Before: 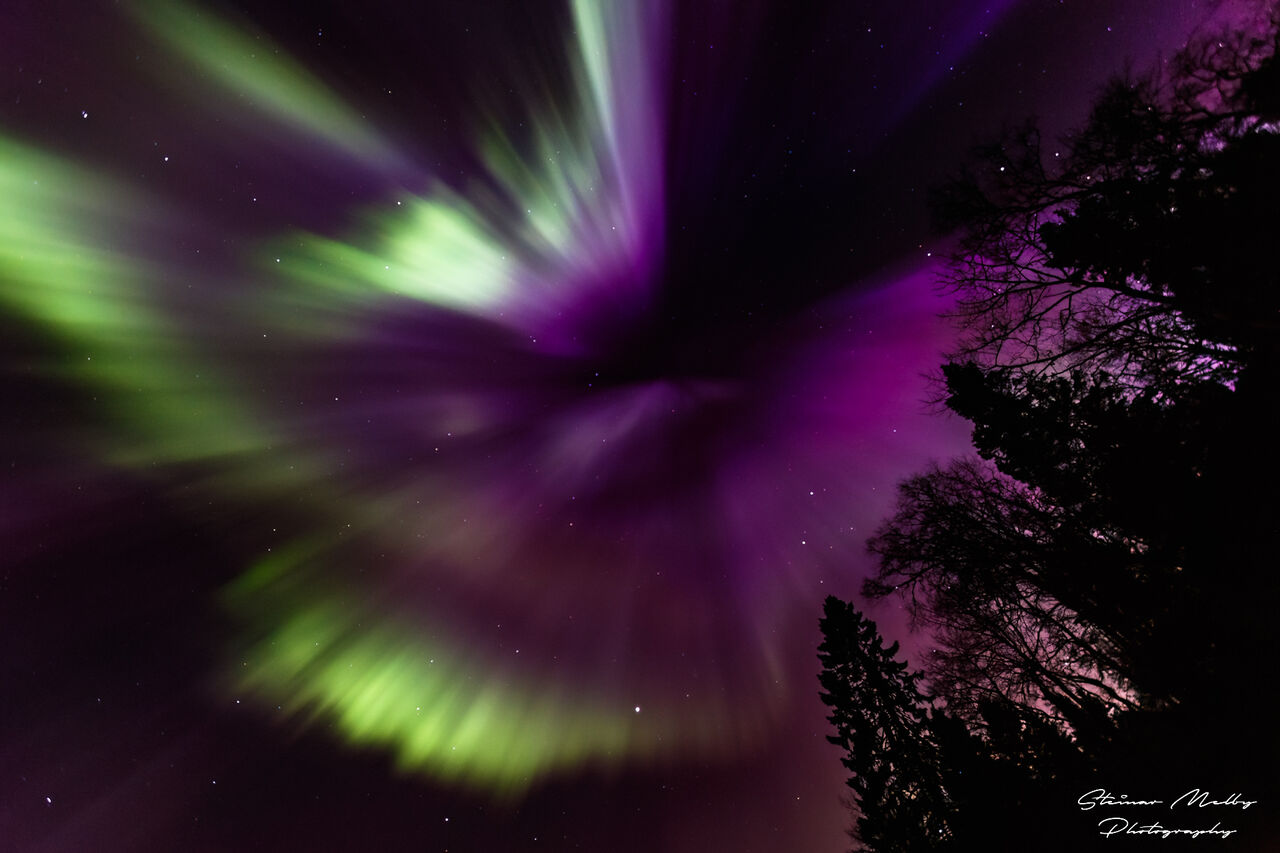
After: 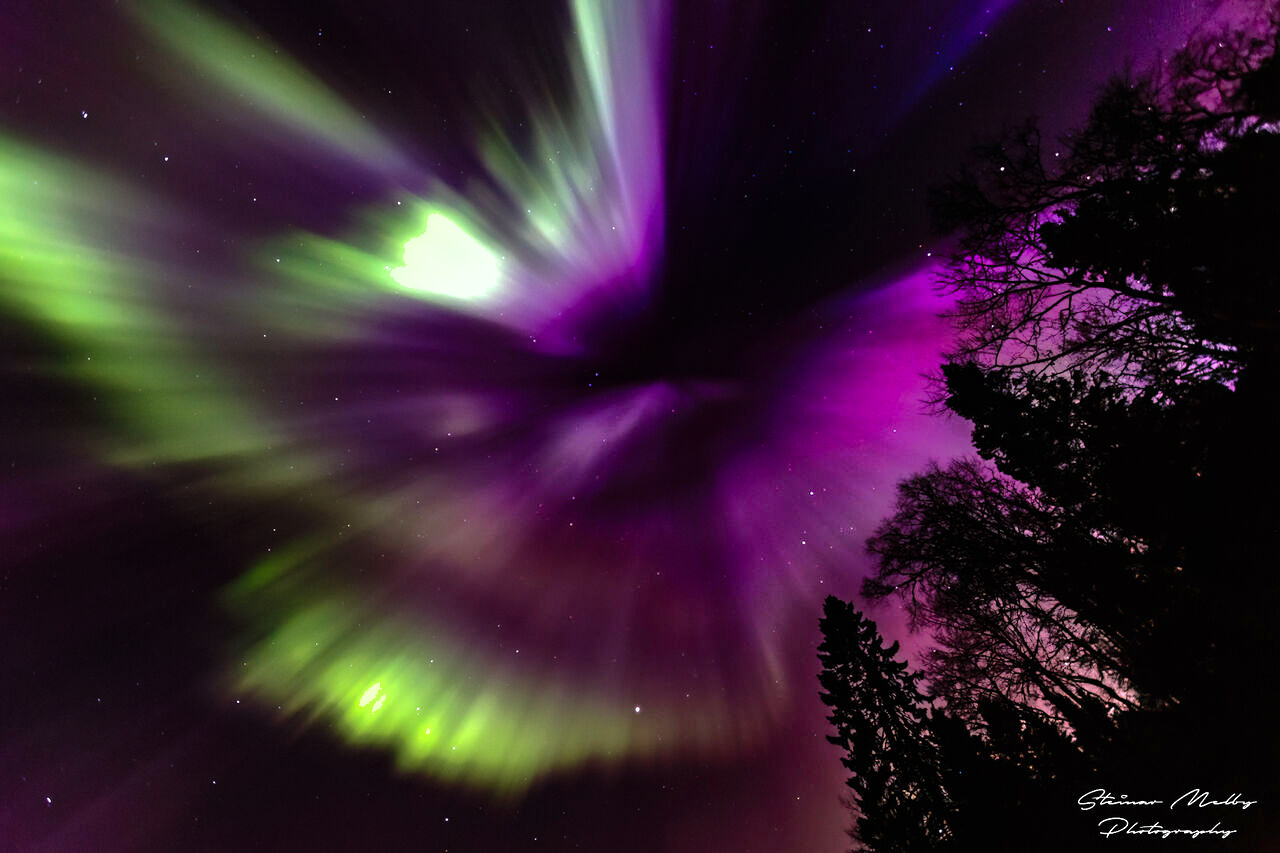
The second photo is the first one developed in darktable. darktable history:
shadows and highlights: on, module defaults
tone equalizer: -8 EV -0.75 EV, -7 EV -0.7 EV, -6 EV -0.6 EV, -5 EV -0.4 EV, -3 EV 0.4 EV, -2 EV 0.6 EV, -1 EV 0.7 EV, +0 EV 0.75 EV, edges refinement/feathering 500, mask exposure compensation -1.57 EV, preserve details no
